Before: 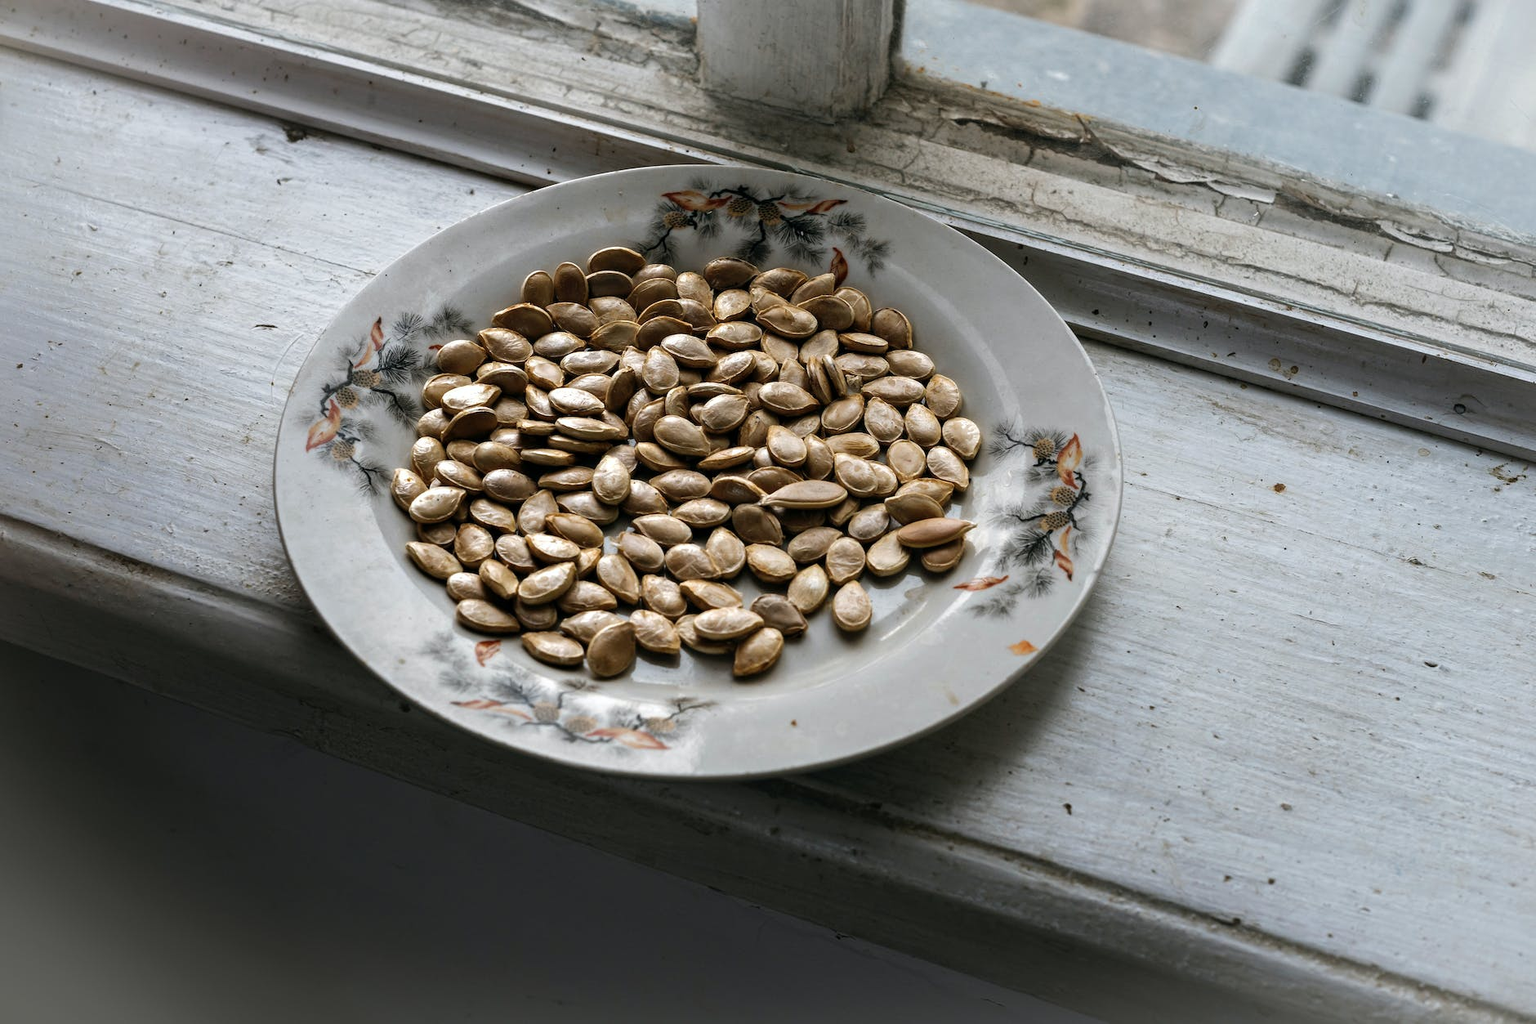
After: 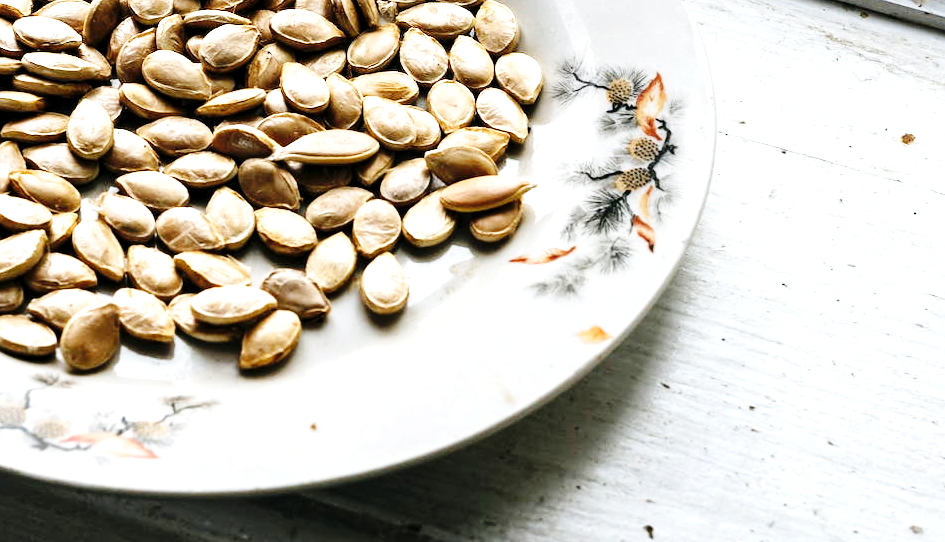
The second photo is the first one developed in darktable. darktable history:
exposure: black level correction 0.001, exposure 1.129 EV, compensate exposure bias true, compensate highlight preservation false
base curve: curves: ch0 [(0, 0) (0.036, 0.025) (0.121, 0.166) (0.206, 0.329) (0.605, 0.79) (1, 1)], preserve colors none
crop: left 35.03%, top 36.625%, right 14.663%, bottom 20.057%
contrast brightness saturation: saturation -0.05
